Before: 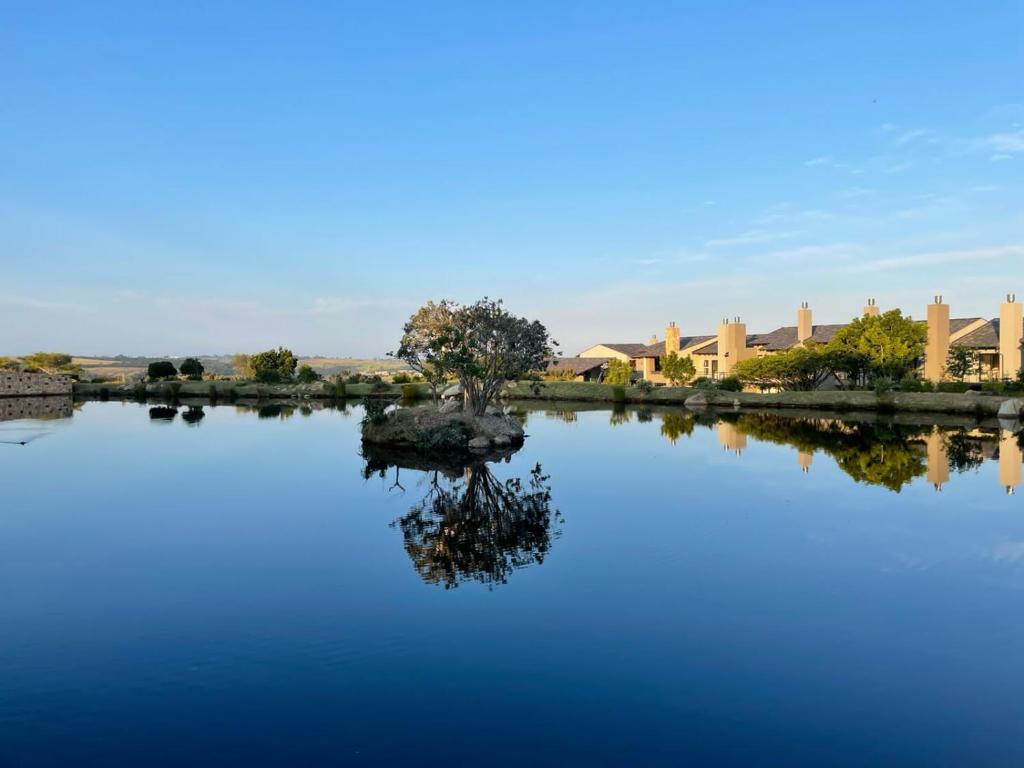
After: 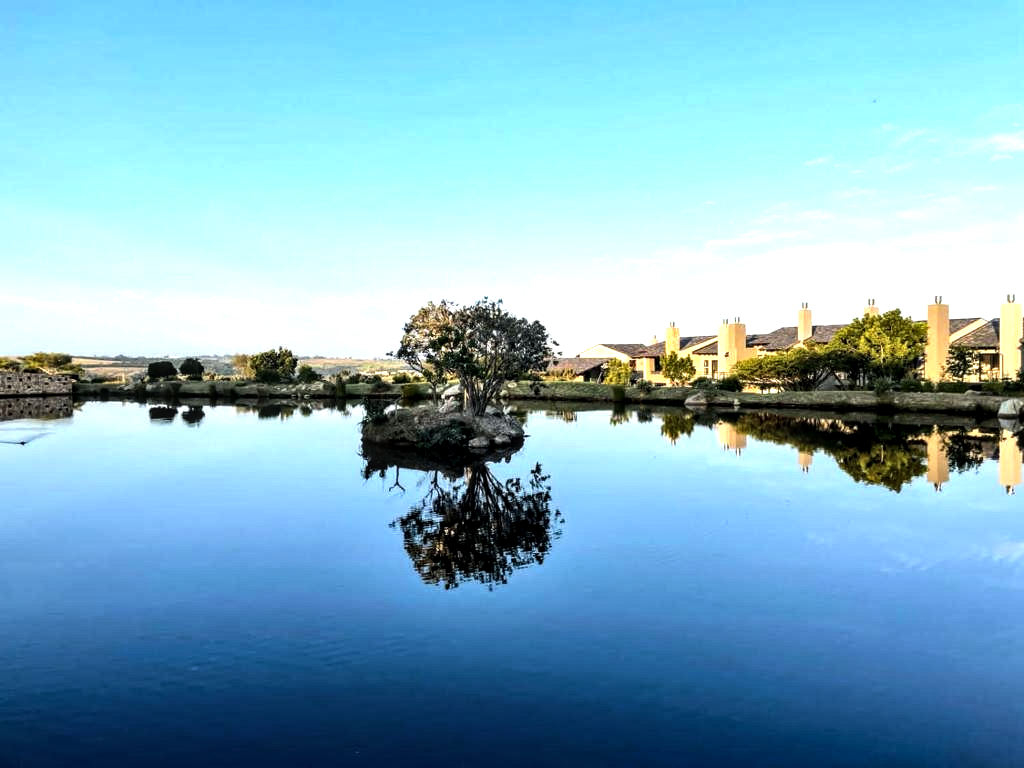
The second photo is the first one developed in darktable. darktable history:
local contrast: detail 150%
tone equalizer: -8 EV -1.08 EV, -7 EV -1.01 EV, -6 EV -0.867 EV, -5 EV -0.578 EV, -3 EV 0.578 EV, -2 EV 0.867 EV, -1 EV 1.01 EV, +0 EV 1.08 EV, edges refinement/feathering 500, mask exposure compensation -1.57 EV, preserve details no
